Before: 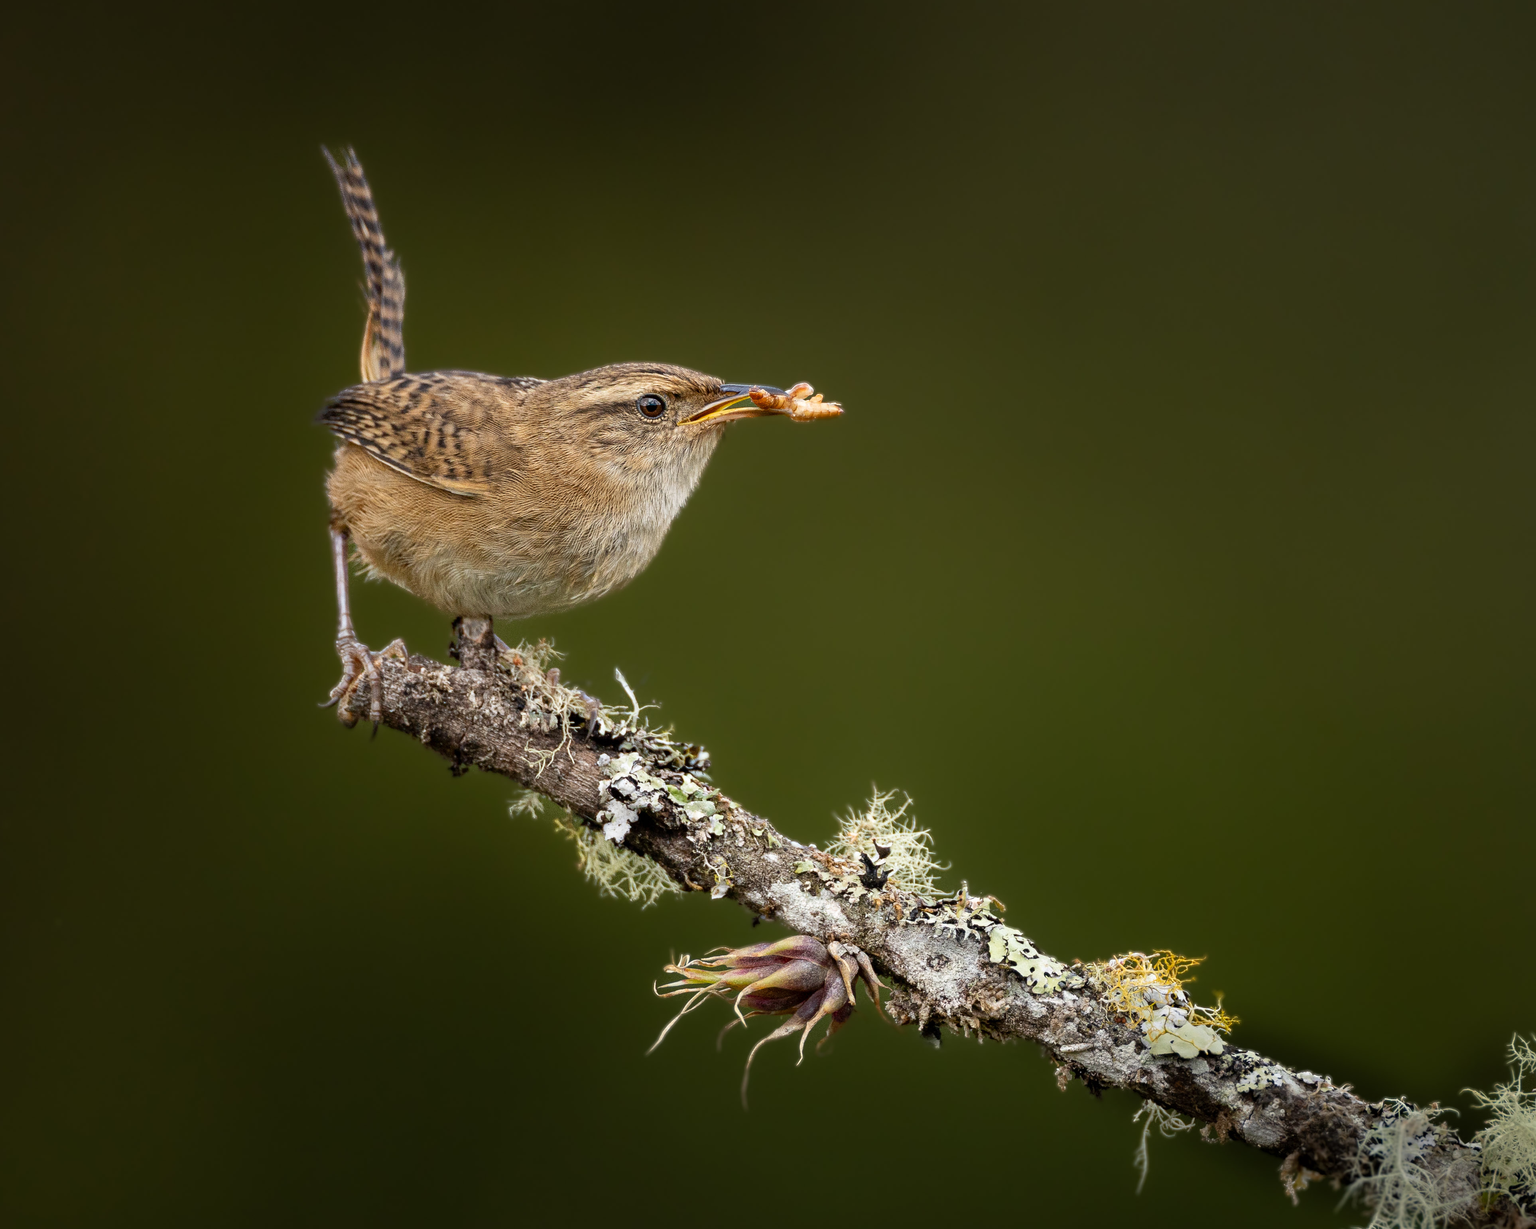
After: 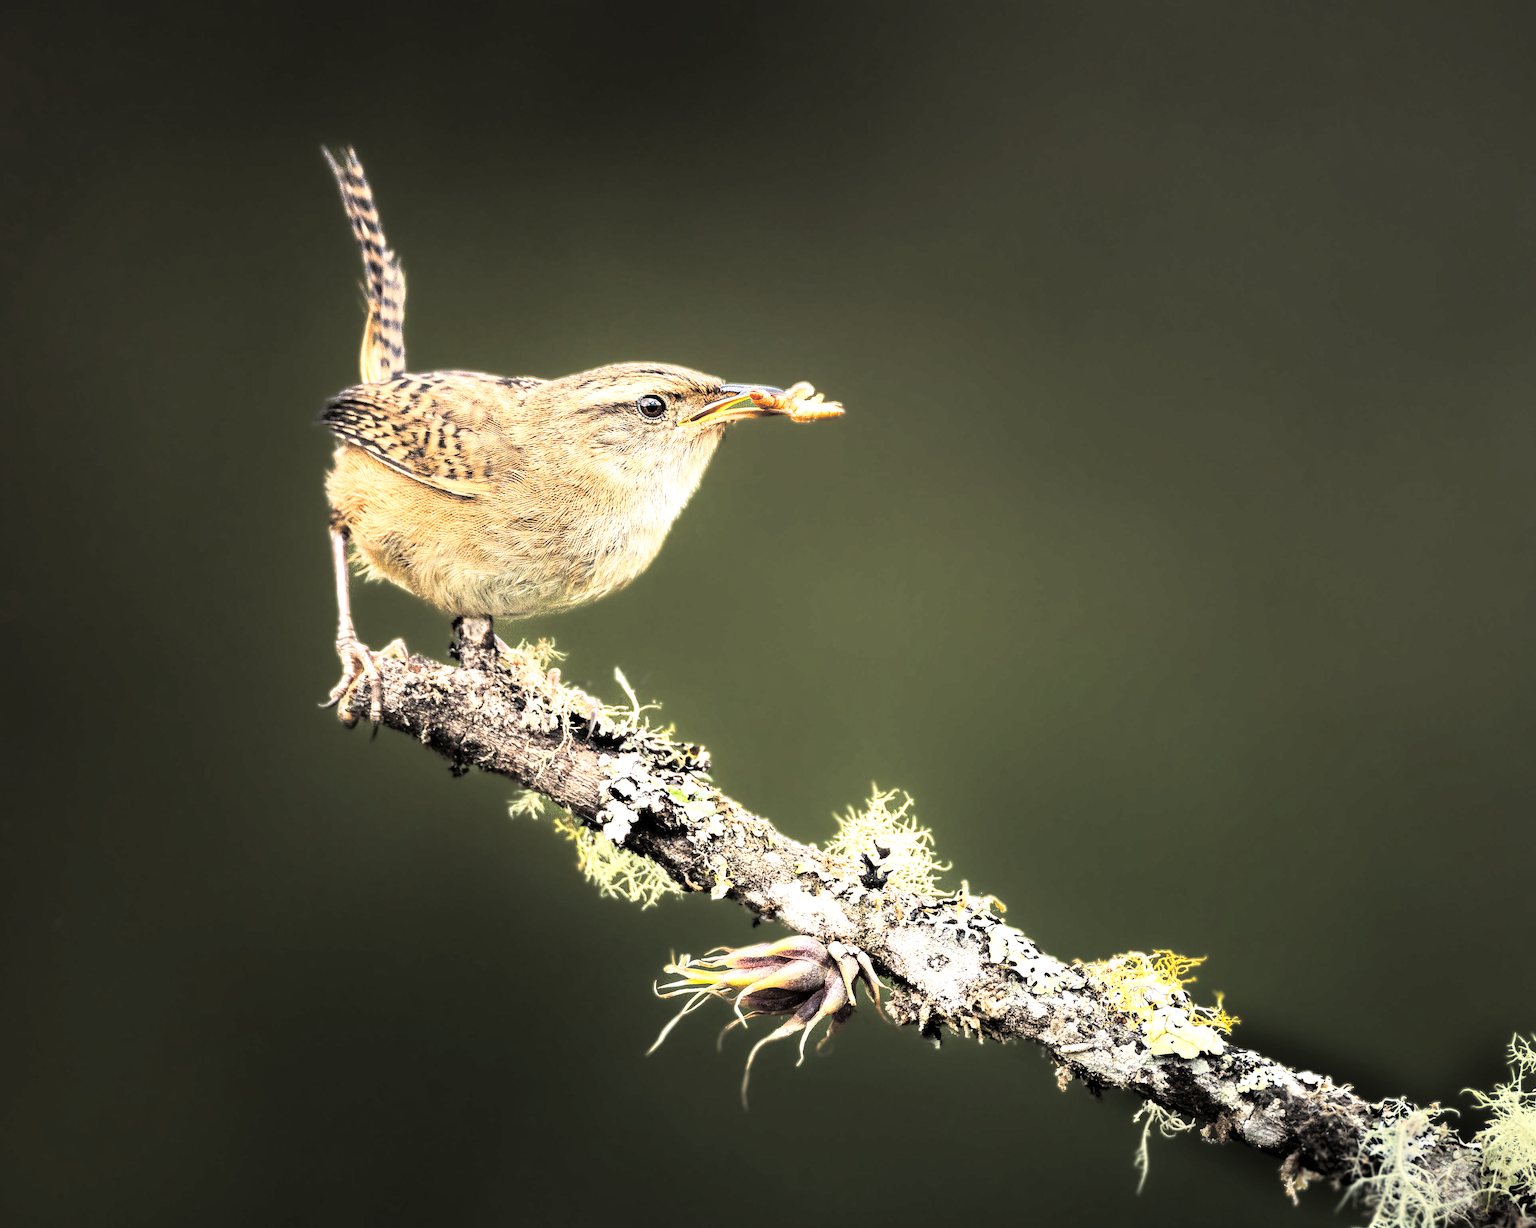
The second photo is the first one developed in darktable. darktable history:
split-toning: shadows › hue 43.2°, shadows › saturation 0, highlights › hue 50.4°, highlights › saturation 1
tone equalizer: -8 EV -0.417 EV, -7 EV -0.389 EV, -6 EV -0.333 EV, -5 EV -0.222 EV, -3 EV 0.222 EV, -2 EV 0.333 EV, -1 EV 0.389 EV, +0 EV 0.417 EV, edges refinement/feathering 500, mask exposure compensation -1.57 EV, preserve details no
exposure: black level correction 0, exposure 0.95 EV, compensate exposure bias true, compensate highlight preservation false
base curve: curves: ch0 [(0, 0) (0.005, 0.002) (0.193, 0.295) (0.399, 0.664) (0.75, 0.928) (1, 1)]
